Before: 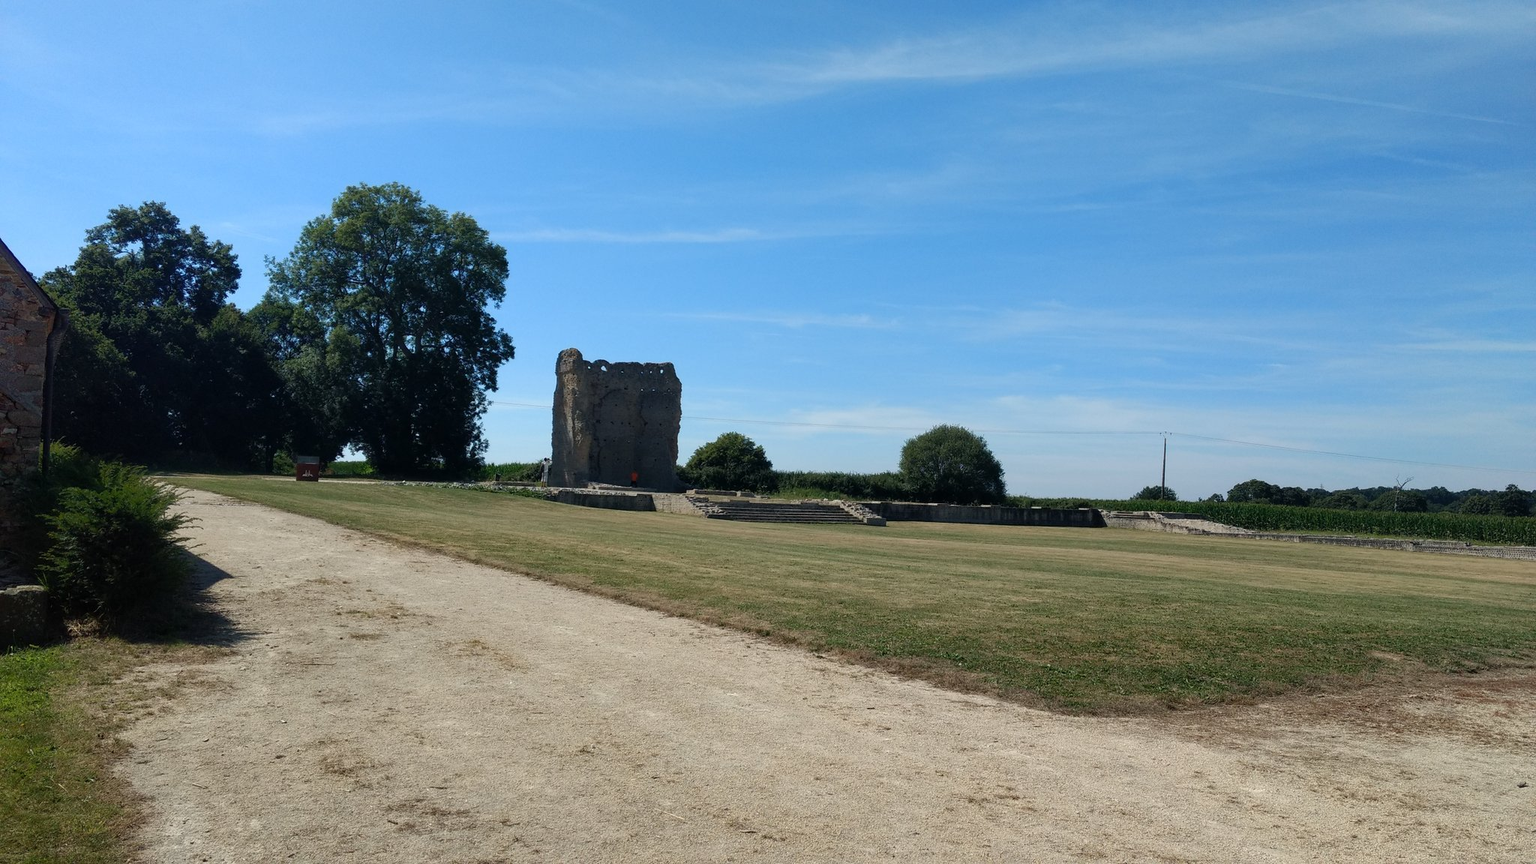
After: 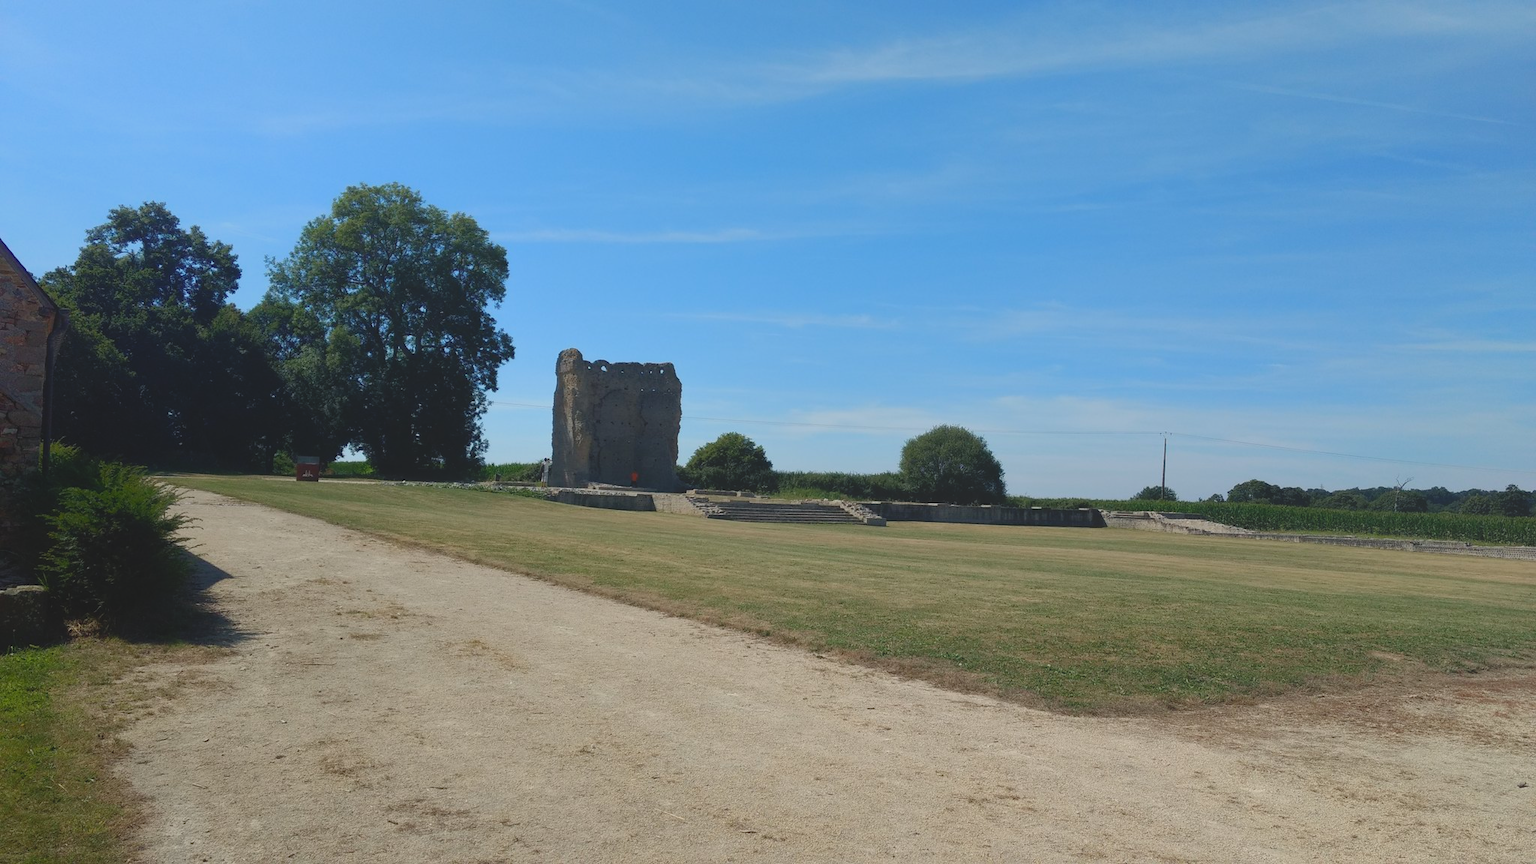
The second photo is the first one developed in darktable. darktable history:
local contrast: detail 69%
rotate and perspective: automatic cropping original format, crop left 0, crop top 0
